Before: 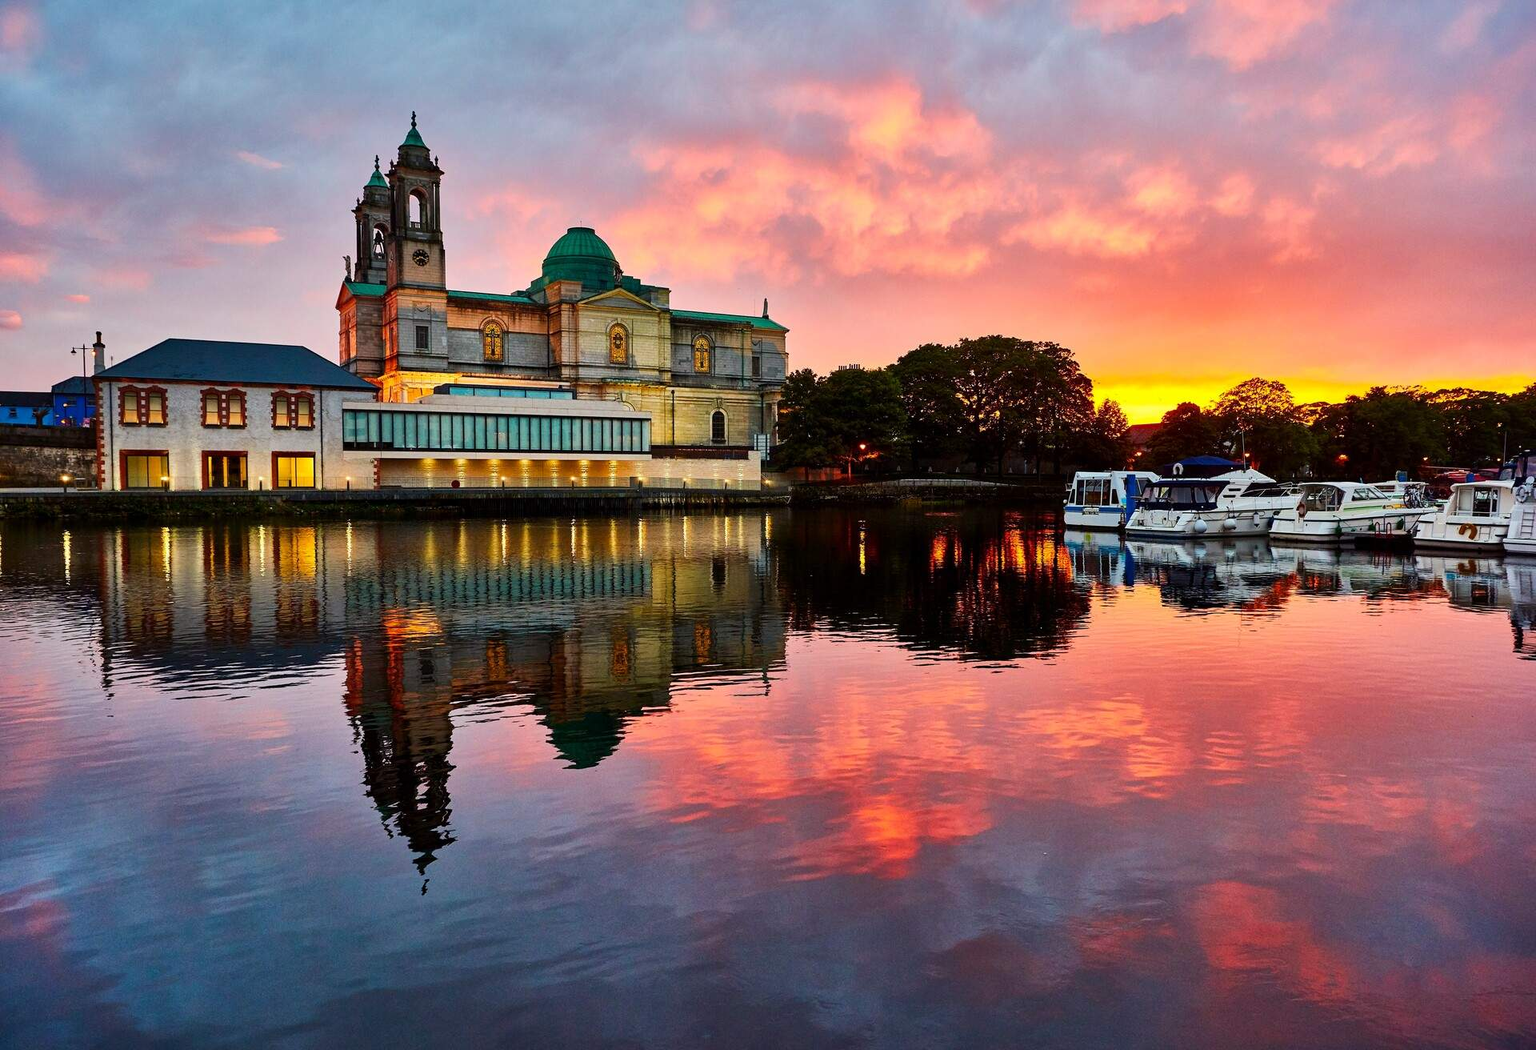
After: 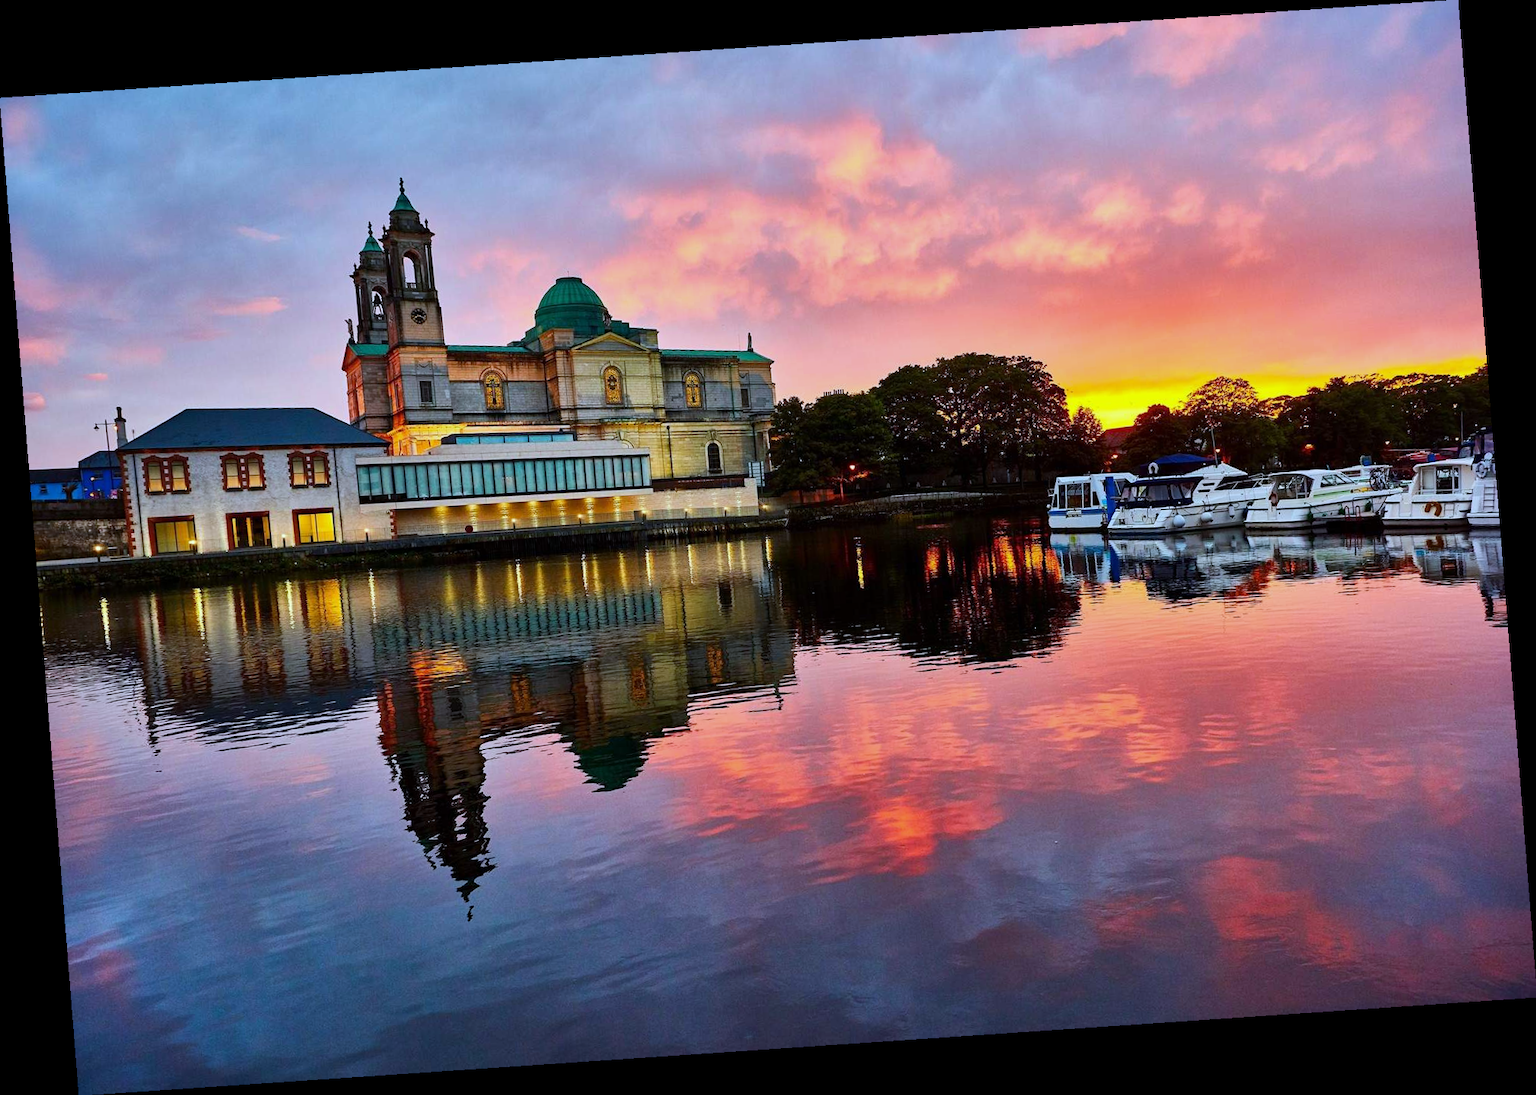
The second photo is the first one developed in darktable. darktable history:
white balance: red 0.931, blue 1.11
rotate and perspective: rotation -4.2°, shear 0.006, automatic cropping off
